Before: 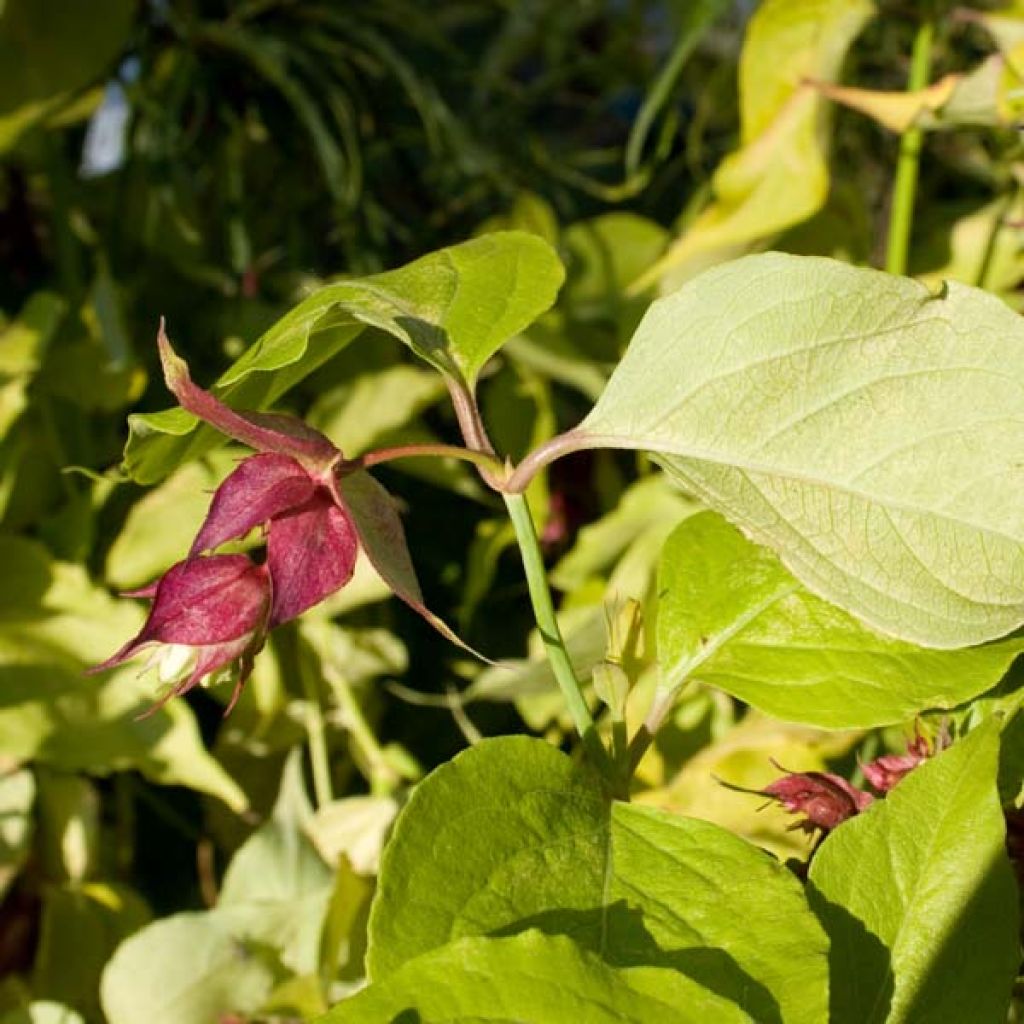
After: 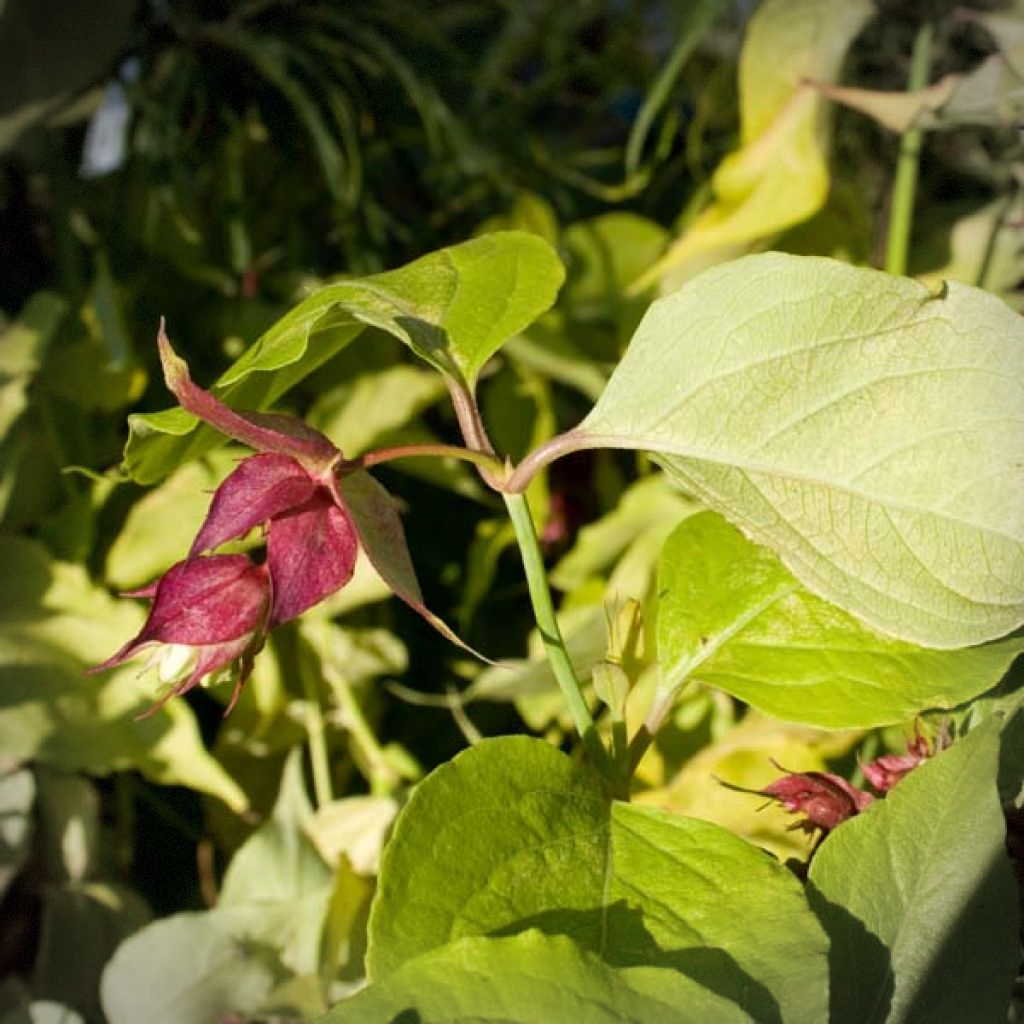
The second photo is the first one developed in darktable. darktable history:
vignetting: dithering 8-bit output
